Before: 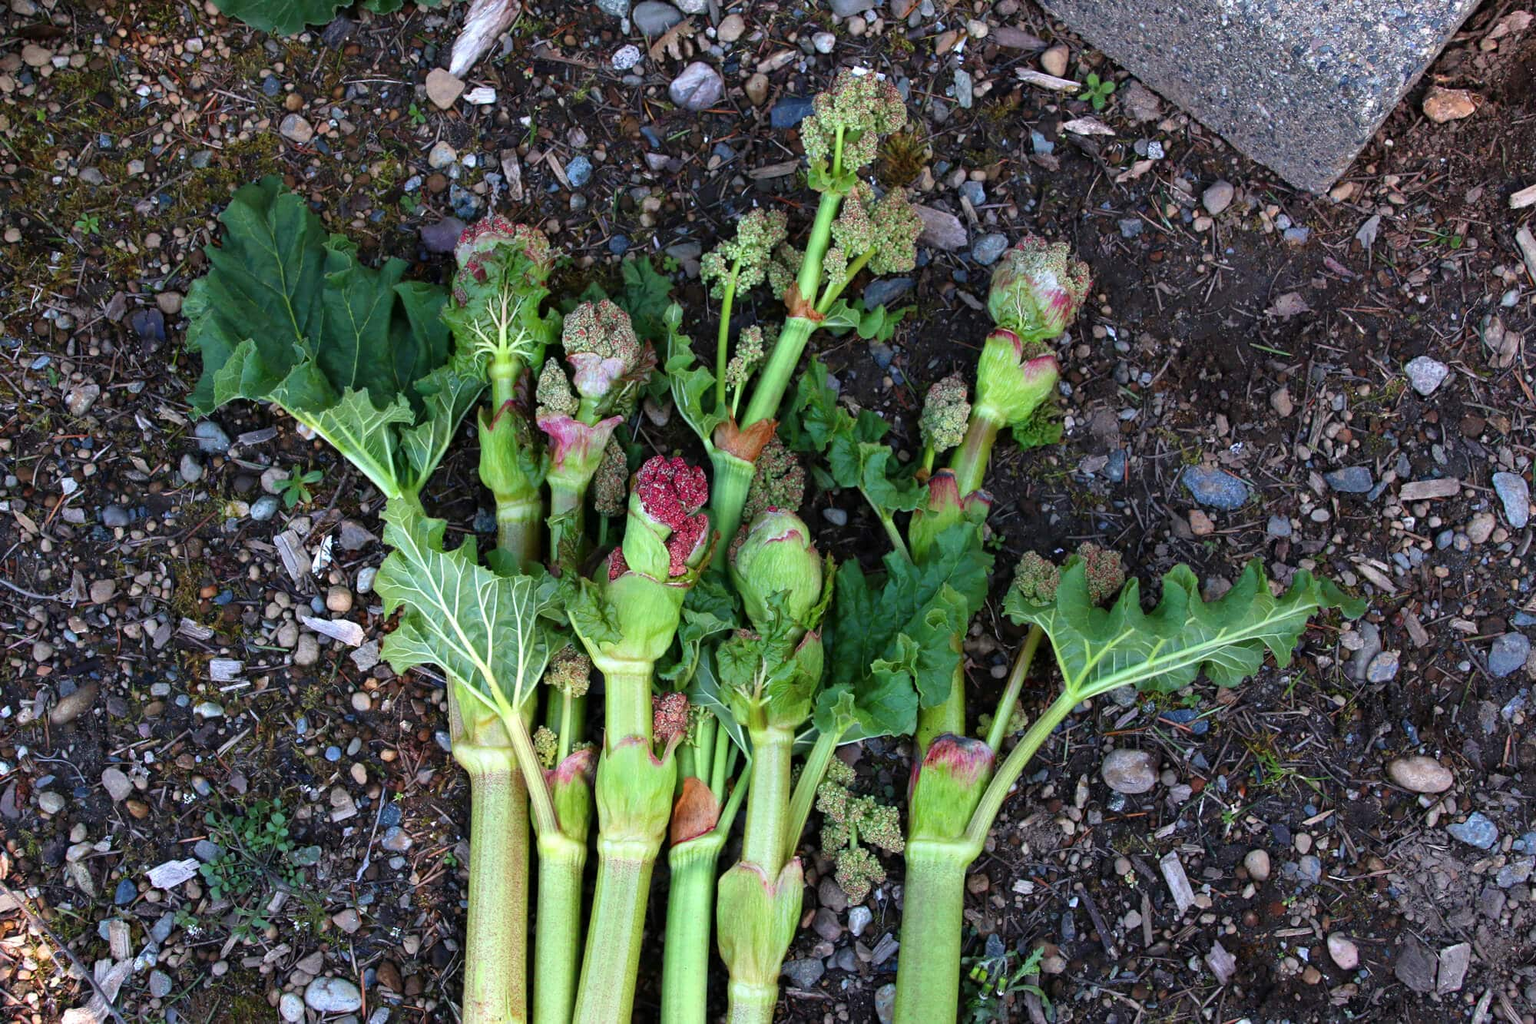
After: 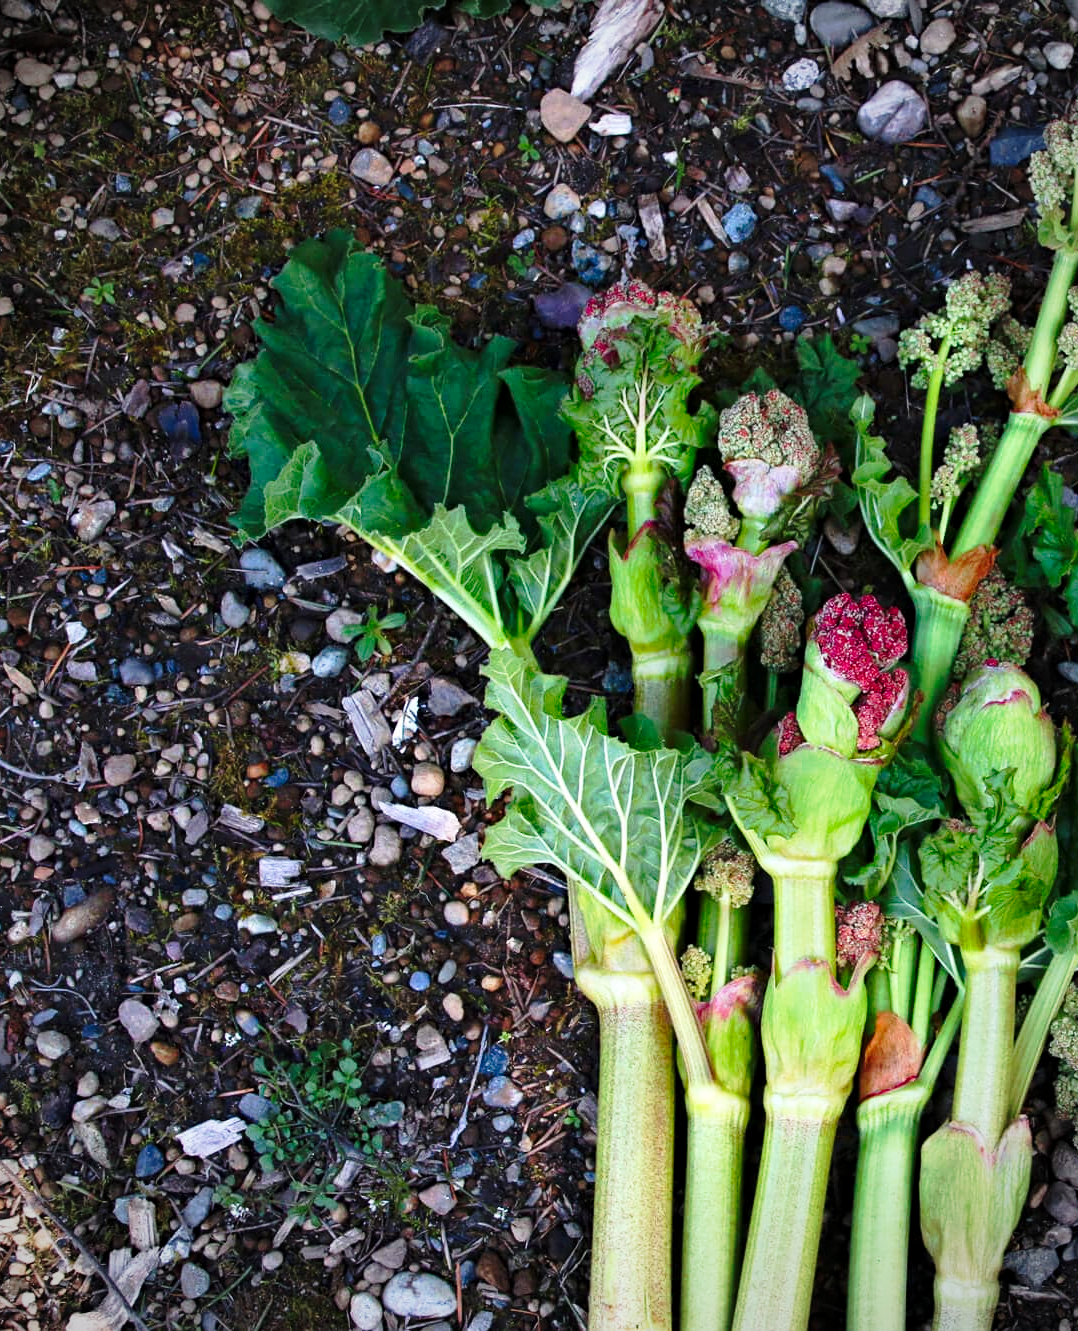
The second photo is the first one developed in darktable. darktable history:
vignetting: fall-off start 79.87%
crop: left 0.703%, right 45.347%, bottom 0.089%
haze removal: compatibility mode true, adaptive false
tone curve: curves: ch0 [(0, 0) (0.234, 0.191) (0.48, 0.534) (0.608, 0.667) (0.725, 0.809) (0.864, 0.922) (1, 1)]; ch1 [(0, 0) (0.453, 0.43) (0.5, 0.5) (0.615, 0.649) (1, 1)]; ch2 [(0, 0) (0.5, 0.5) (0.586, 0.617) (1, 1)], preserve colors none
